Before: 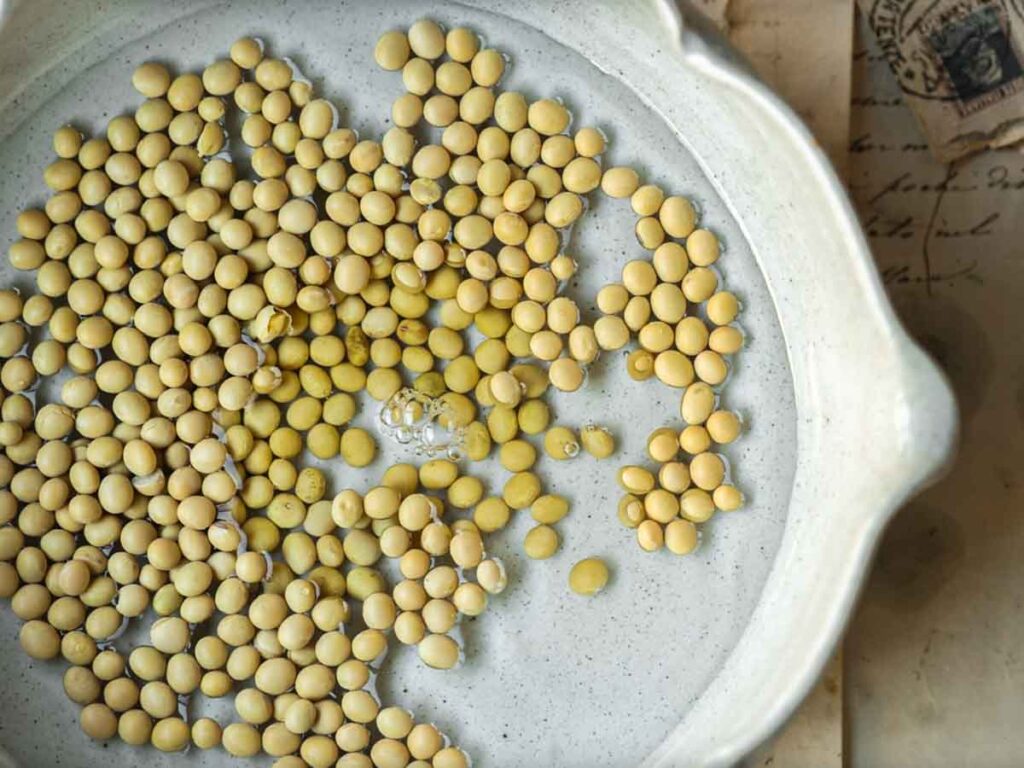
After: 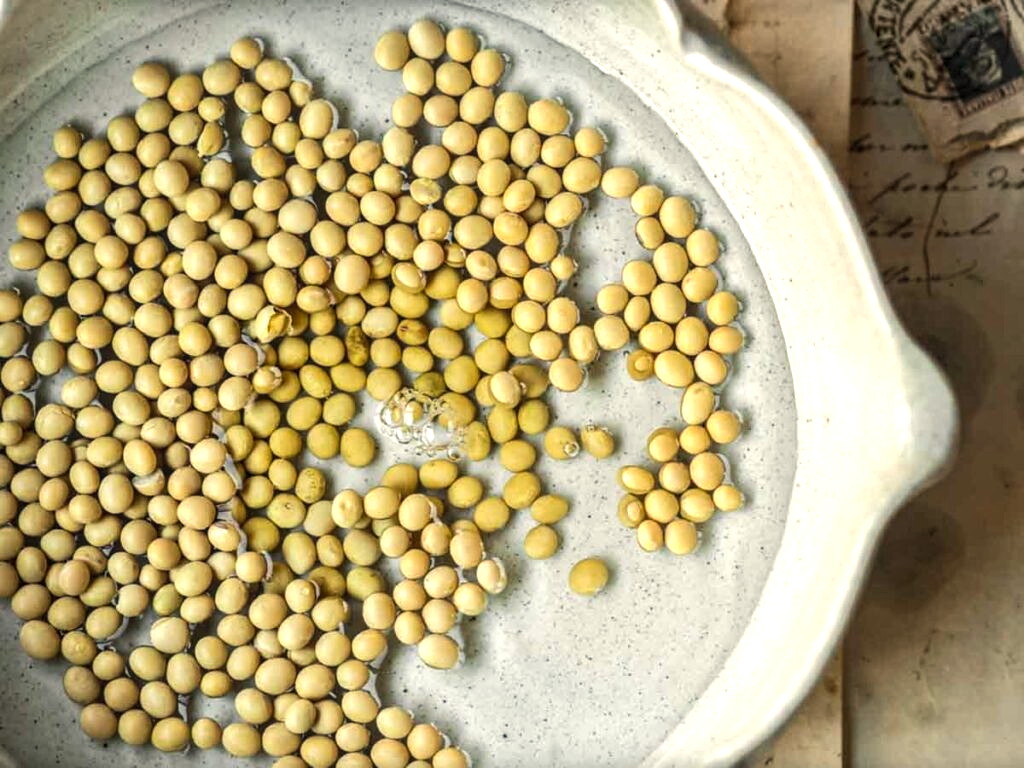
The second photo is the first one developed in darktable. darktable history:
local contrast: on, module defaults
white balance: red 1.045, blue 0.932
tone equalizer: -8 EV -0.417 EV, -7 EV -0.389 EV, -6 EV -0.333 EV, -5 EV -0.222 EV, -3 EV 0.222 EV, -2 EV 0.333 EV, -1 EV 0.389 EV, +0 EV 0.417 EV, edges refinement/feathering 500, mask exposure compensation -1.57 EV, preserve details no
